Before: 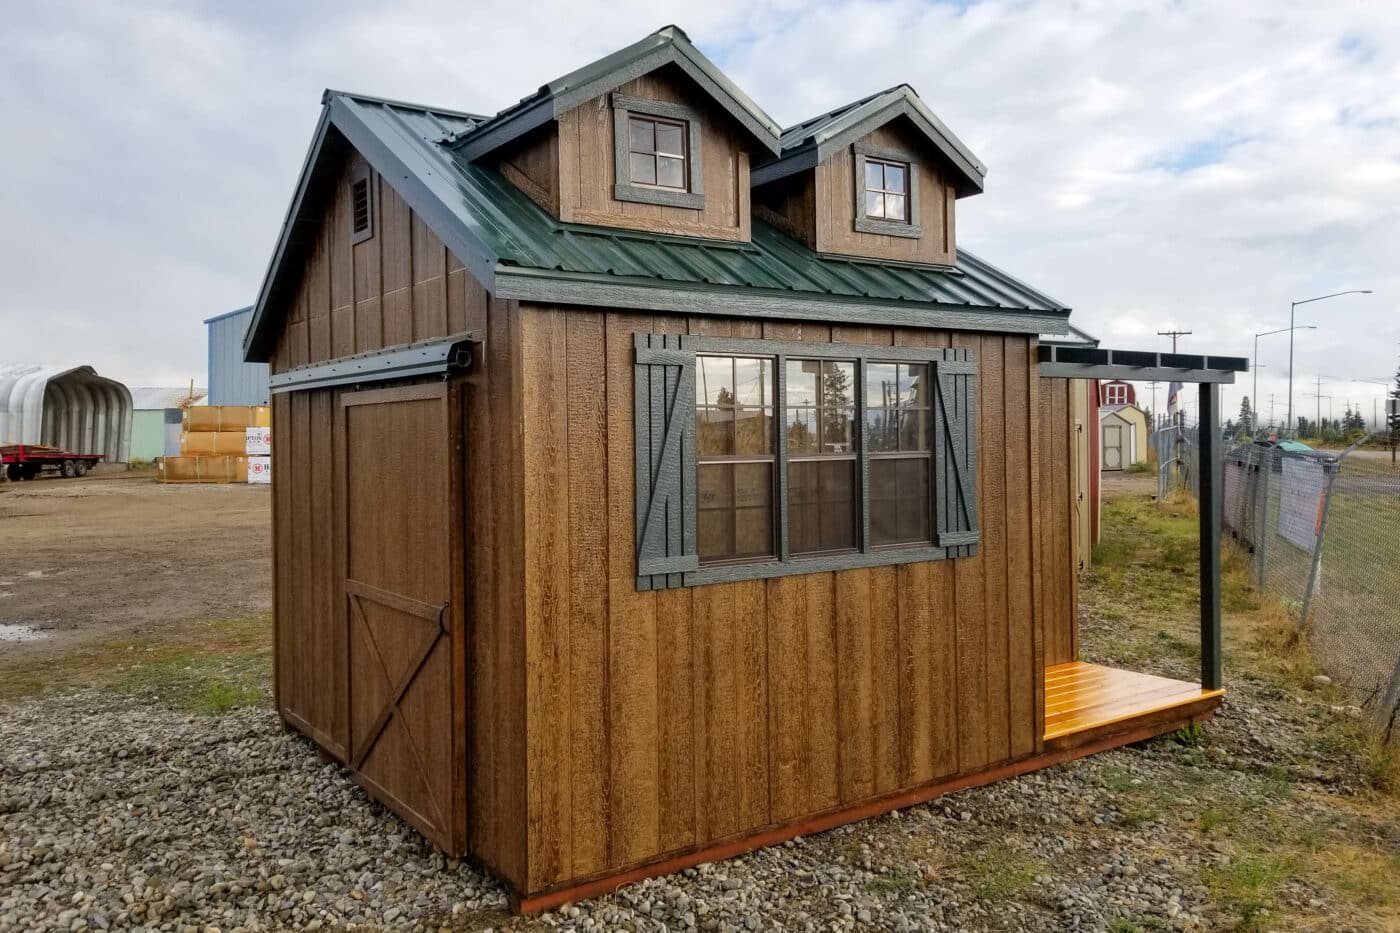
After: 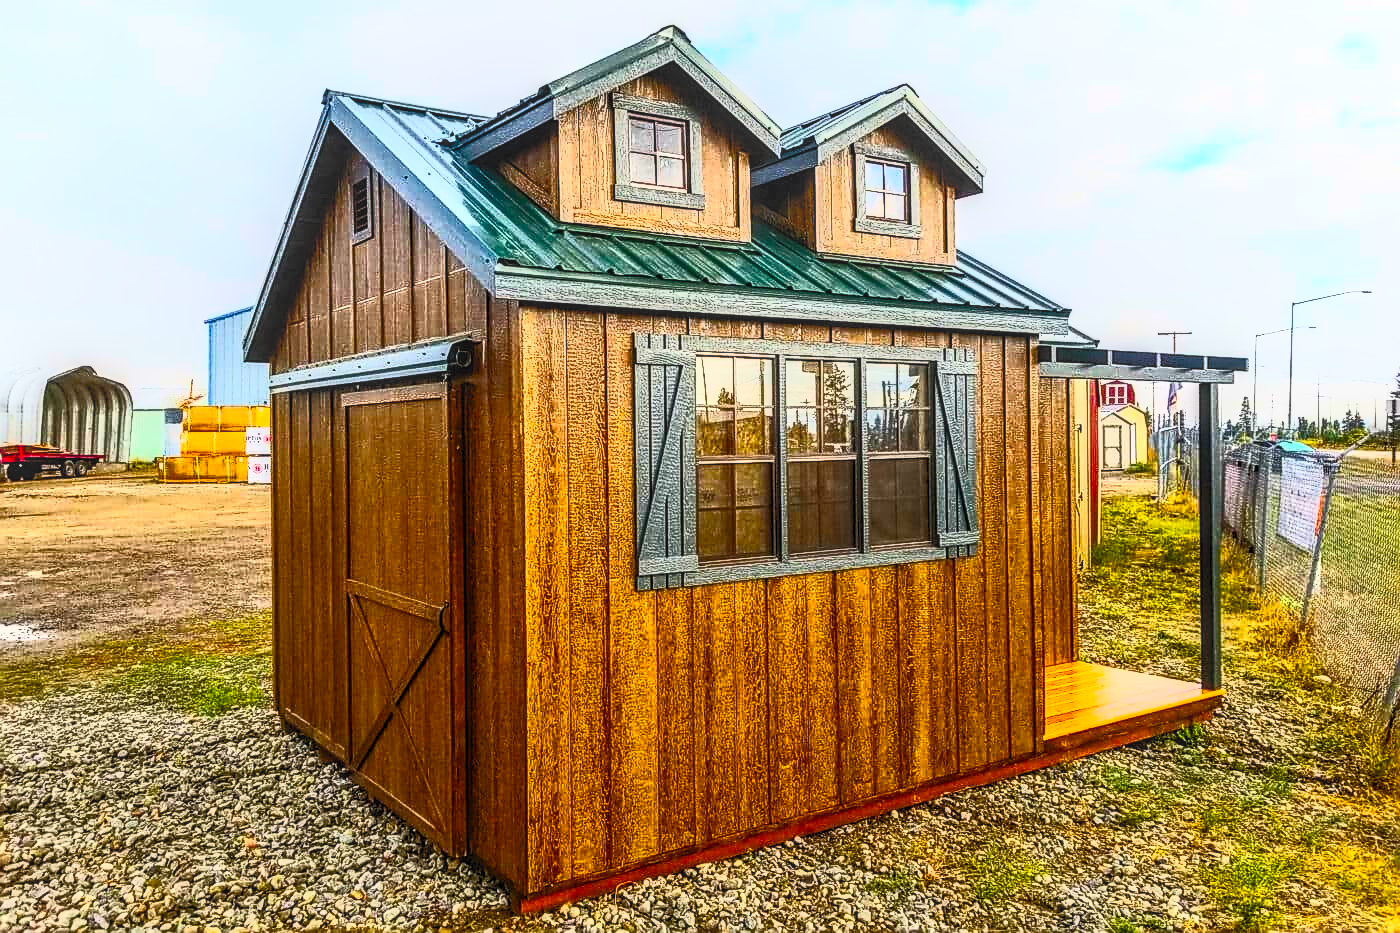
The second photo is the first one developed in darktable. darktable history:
sharpen: radius 1.4, amount 1.25, threshold 0.7
local contrast: highlights 0%, shadows 0%, detail 133%
color balance rgb: linear chroma grading › global chroma 15%, perceptual saturation grading › global saturation 30%
contrast brightness saturation: contrast 0.83, brightness 0.59, saturation 0.59
